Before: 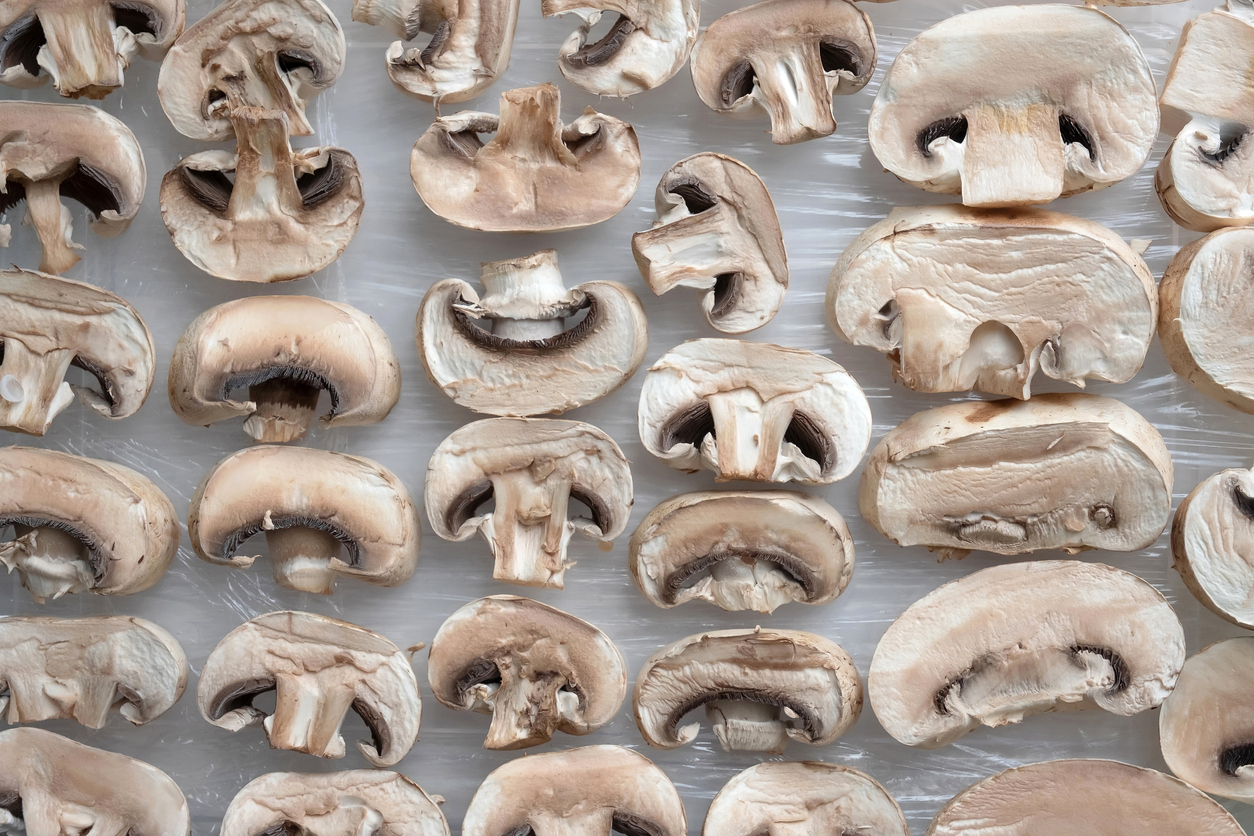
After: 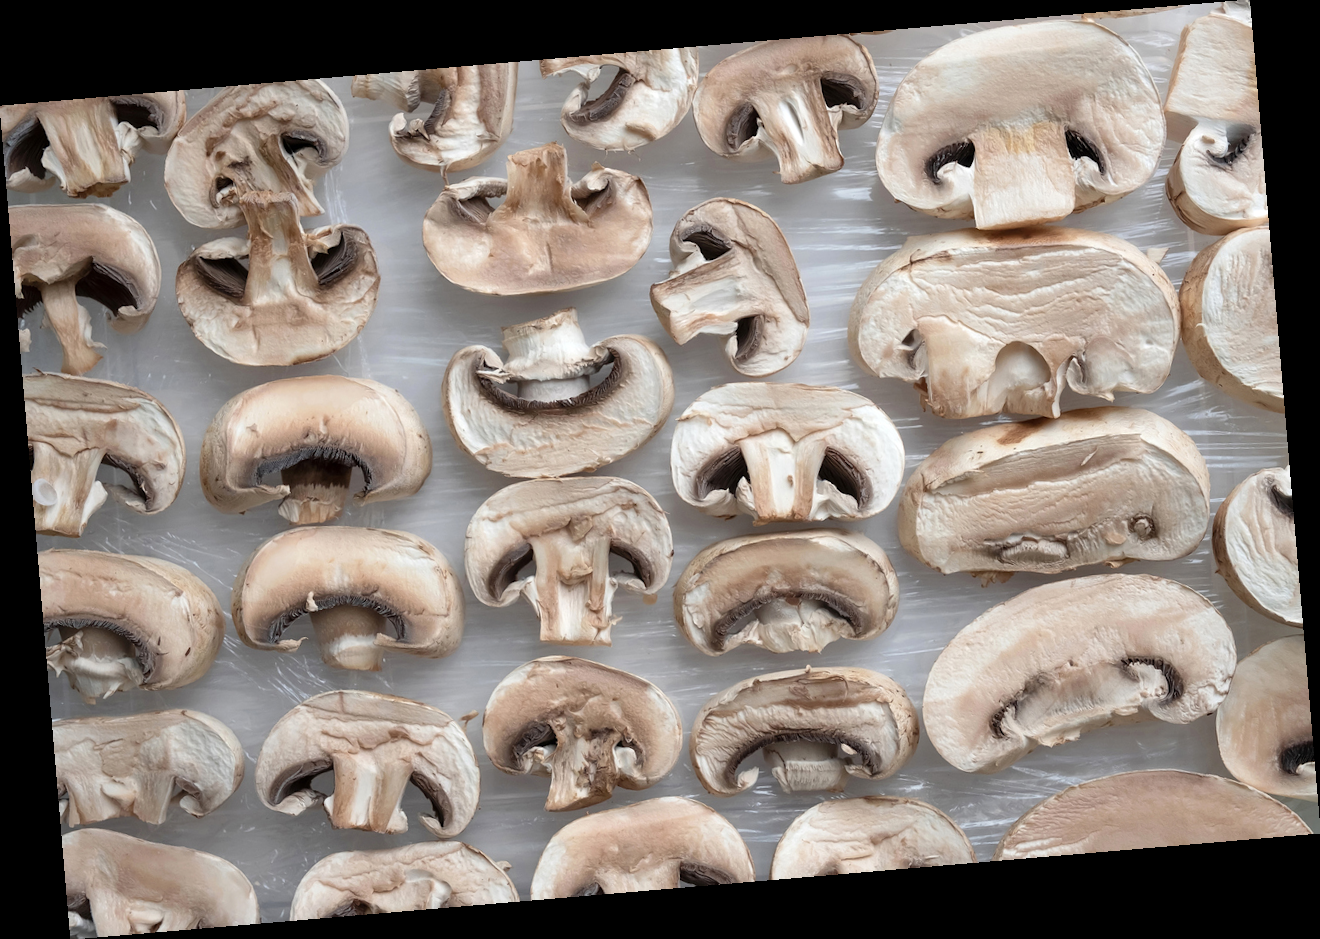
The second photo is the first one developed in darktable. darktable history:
color balance: output saturation 98.5%
rotate and perspective: rotation -4.86°, automatic cropping off
tone equalizer: on, module defaults
